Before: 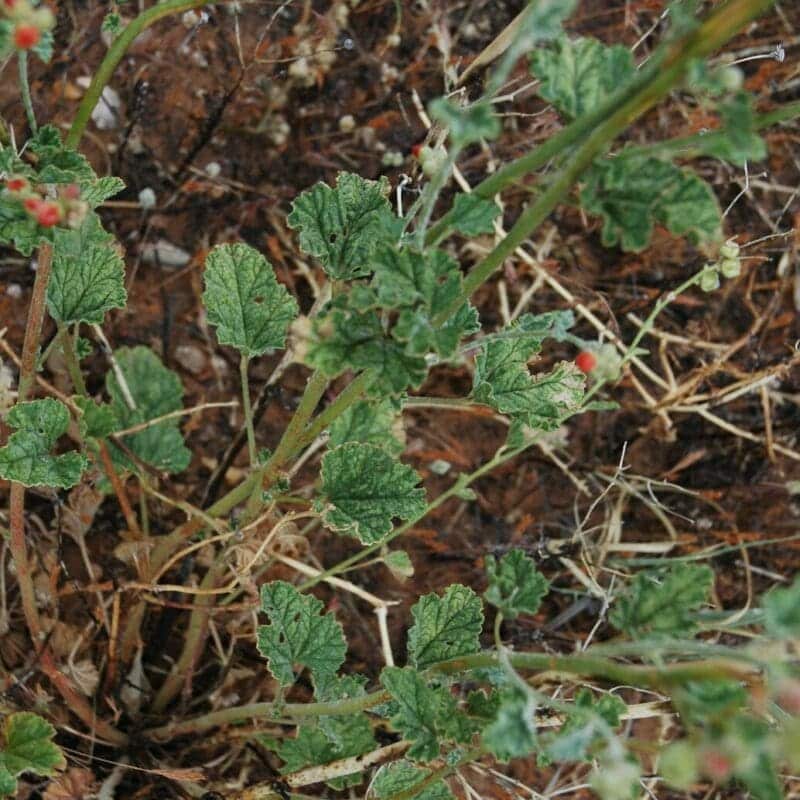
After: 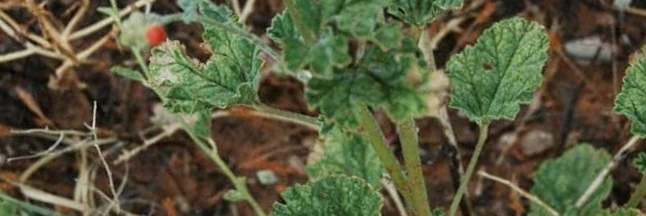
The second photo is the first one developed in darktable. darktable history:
crop and rotate: angle 16.12°, top 30.835%, bottom 35.653%
